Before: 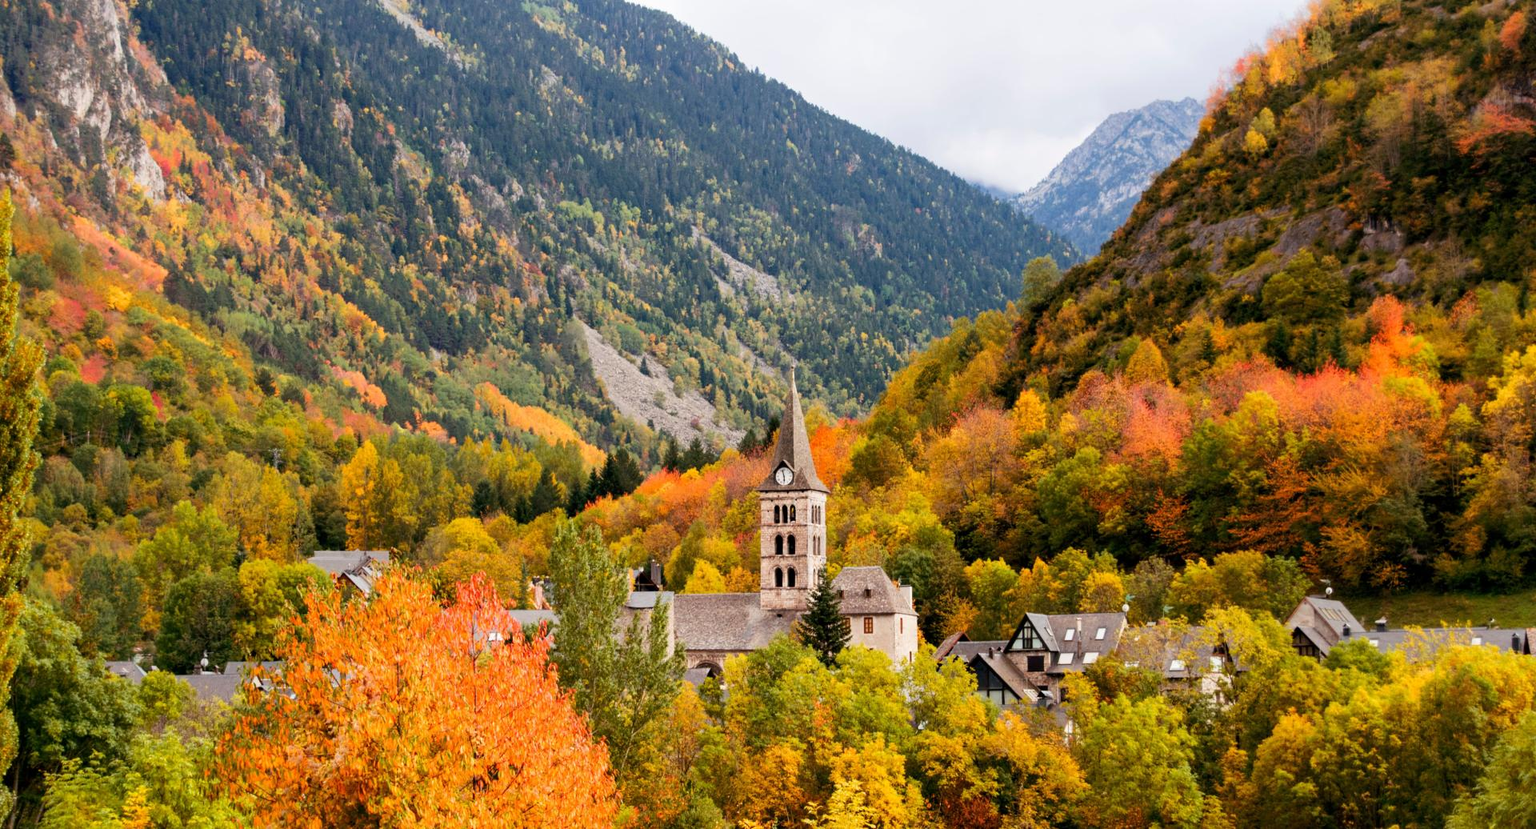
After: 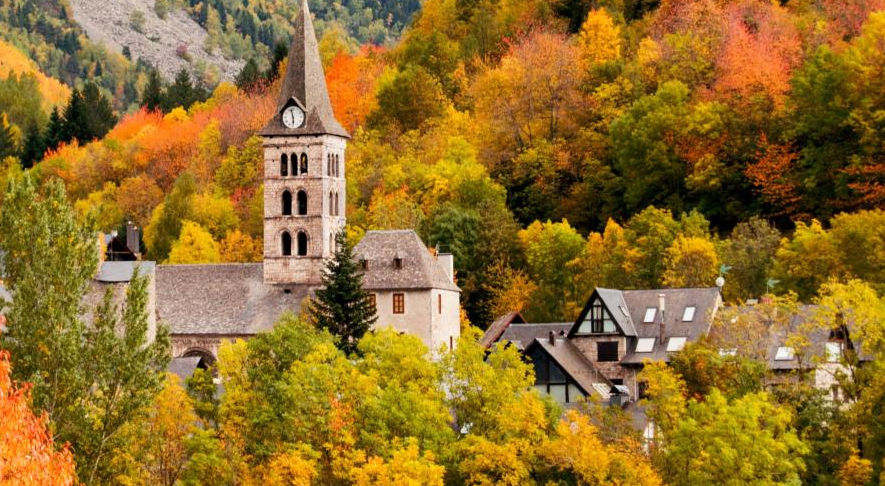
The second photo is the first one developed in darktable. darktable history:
crop: left 35.811%, top 46.229%, right 18.091%, bottom 6.078%
shadows and highlights: shadows -23.42, highlights 45.87, soften with gaussian
